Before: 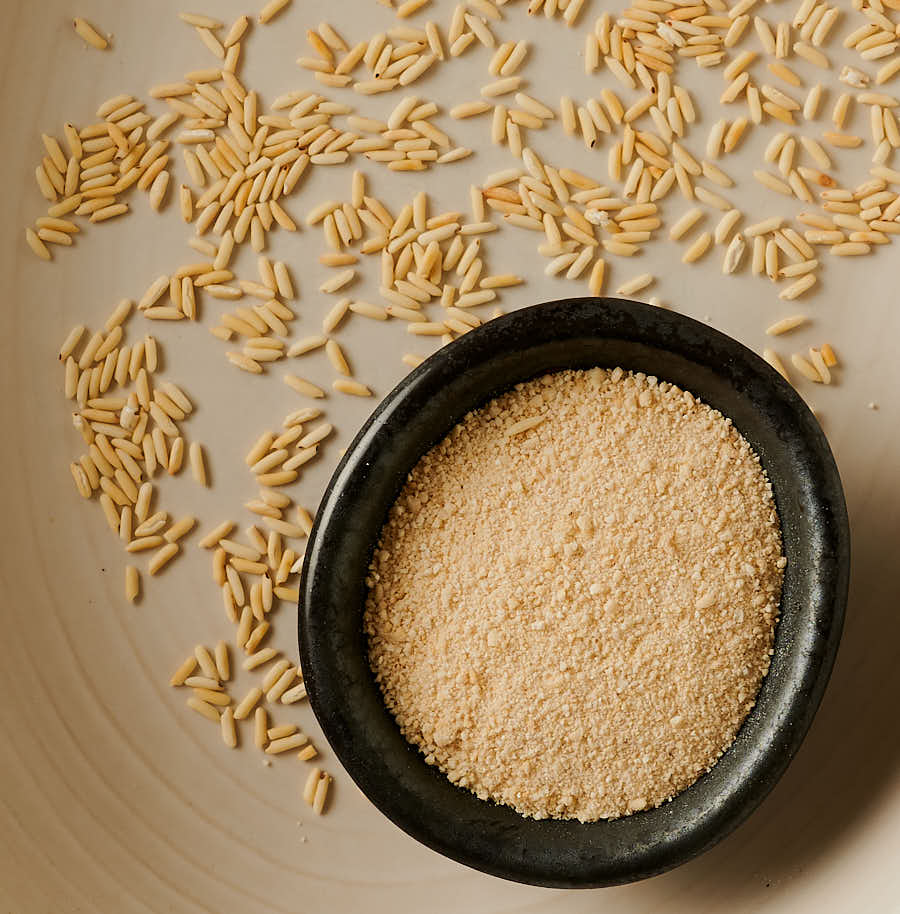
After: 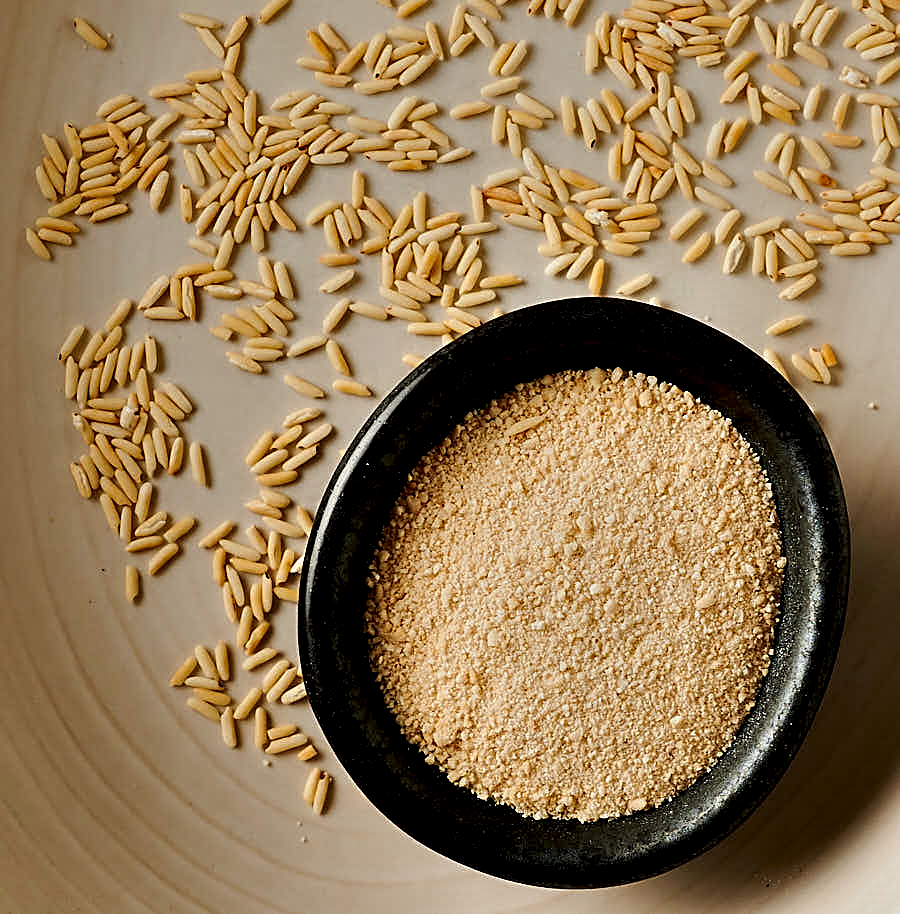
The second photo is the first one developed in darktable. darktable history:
contrast equalizer: octaves 7, y [[0.6 ×6], [0.55 ×6], [0 ×6], [0 ×6], [0 ×6]]
sharpen: radius 1.982
local contrast: highlights 107%, shadows 101%, detail 119%, midtone range 0.2
shadows and highlights: radius 121.33, shadows 21.57, white point adjustment -9.61, highlights -15.15, soften with gaussian
